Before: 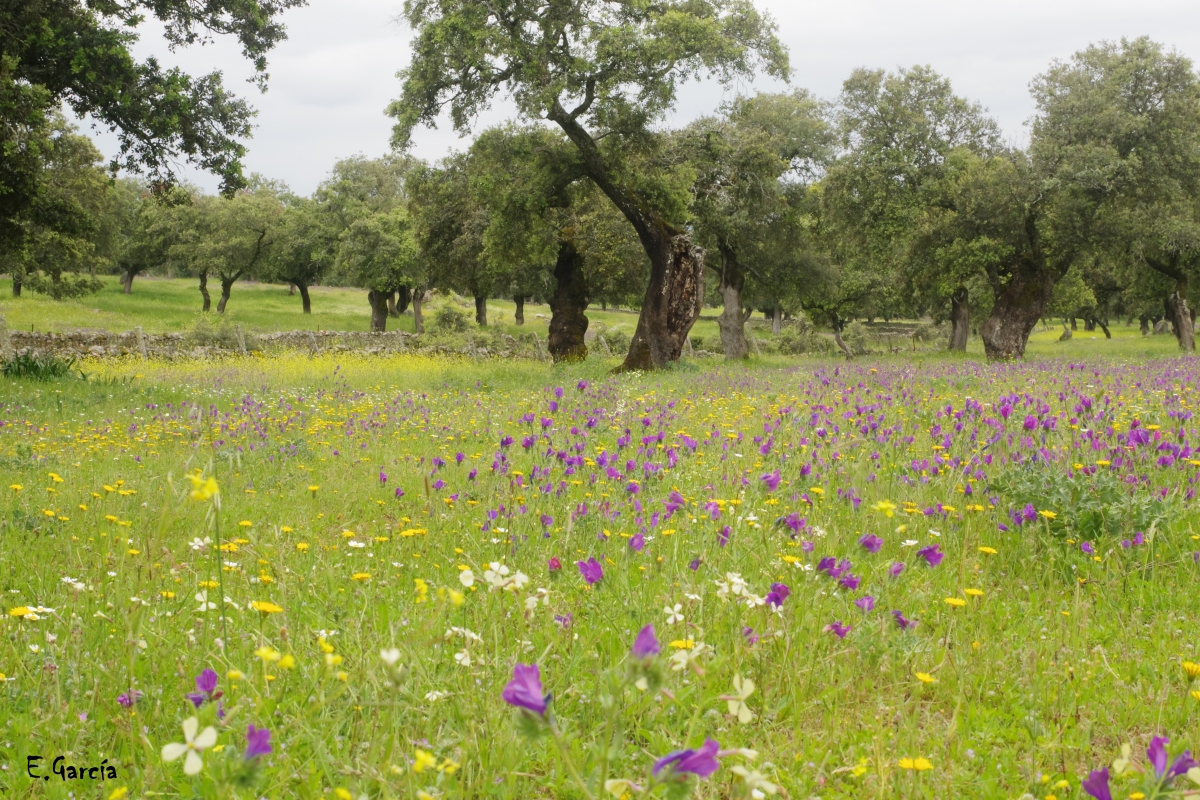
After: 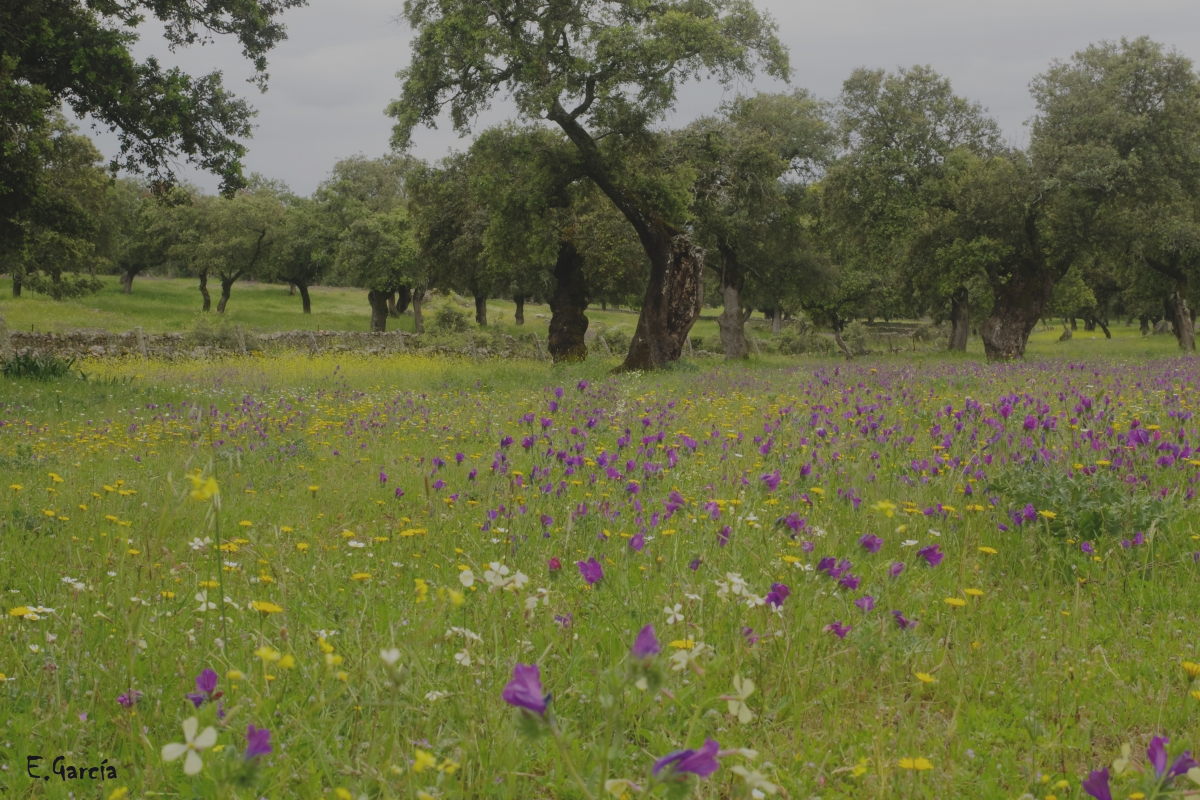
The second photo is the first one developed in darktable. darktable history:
exposure: black level correction -0.017, exposure -1.011 EV, compensate exposure bias true, compensate highlight preservation false
